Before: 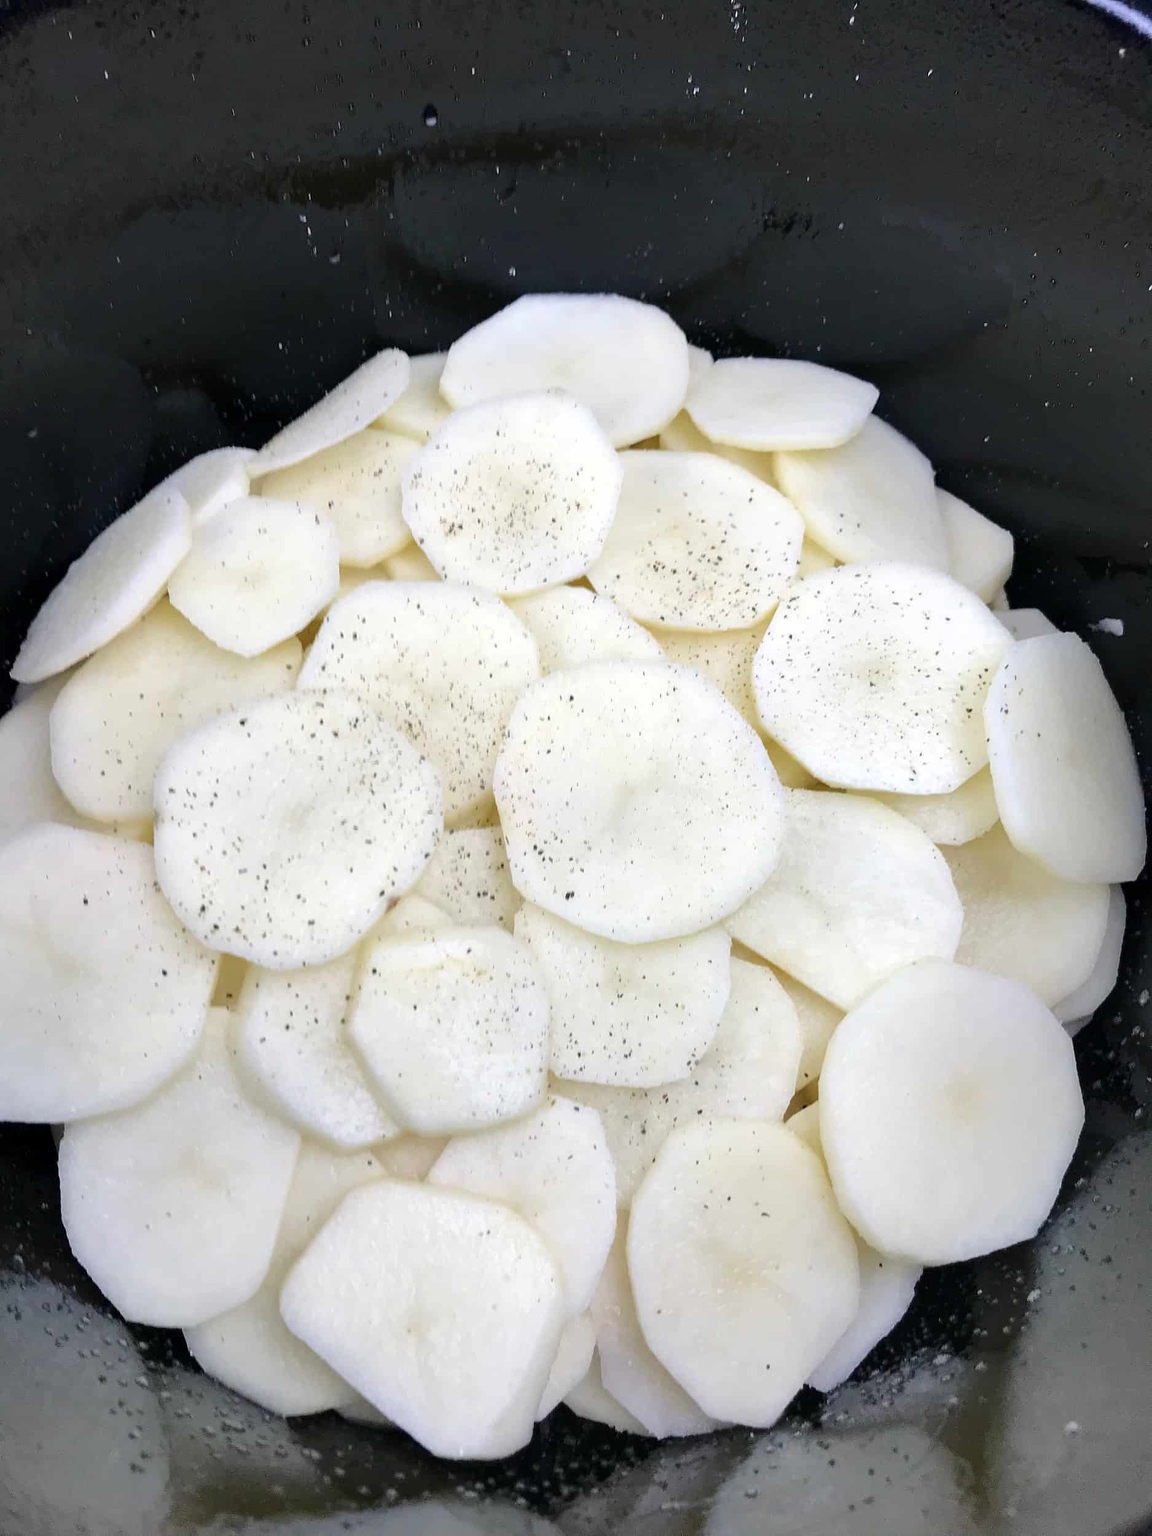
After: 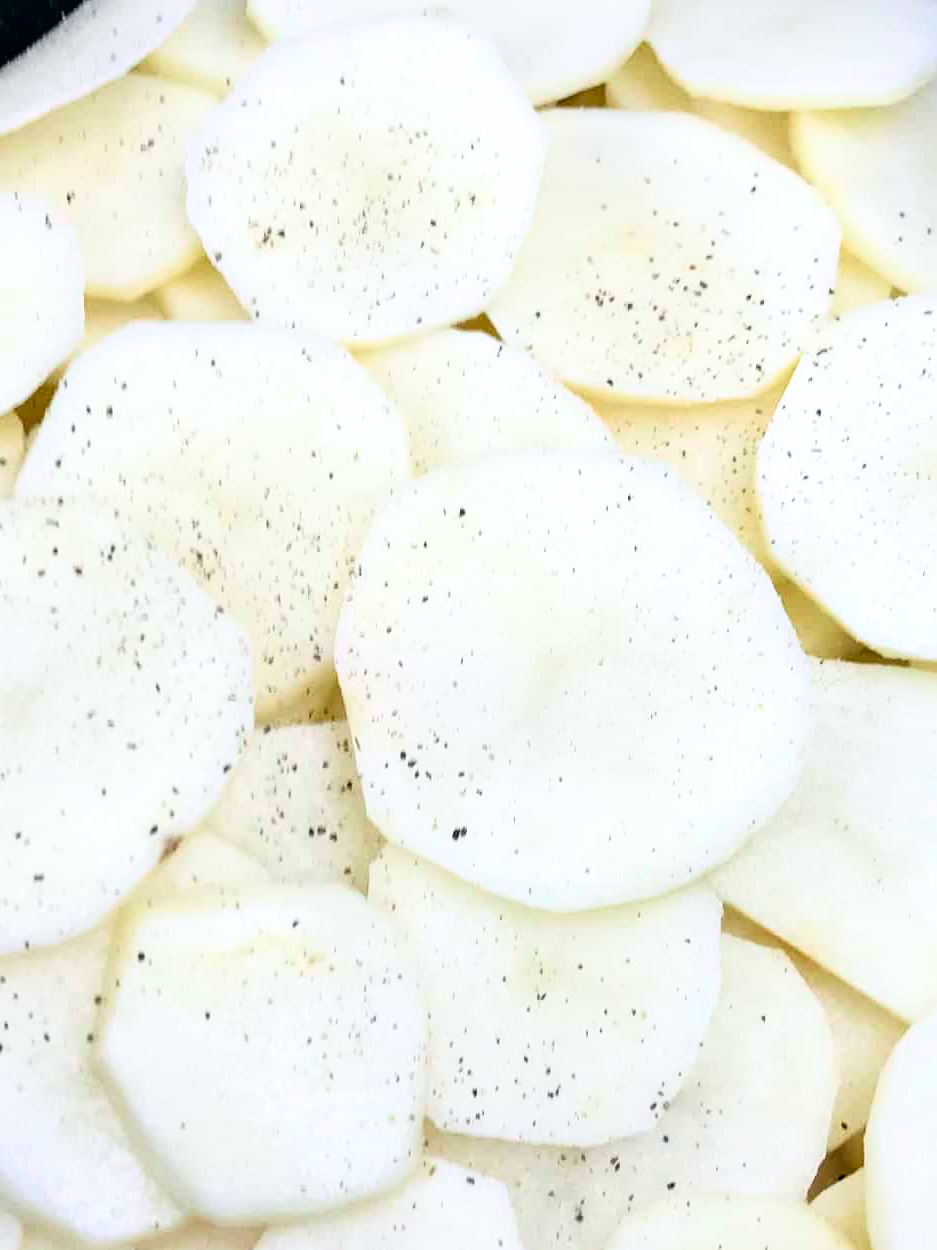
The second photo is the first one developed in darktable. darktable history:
tone curve: curves: ch0 [(0, 0) (0.139, 0.067) (0.319, 0.269) (0.498, 0.505) (0.725, 0.824) (0.864, 0.945) (0.985, 1)]; ch1 [(0, 0) (0.291, 0.197) (0.456, 0.426) (0.495, 0.488) (0.557, 0.578) (0.599, 0.644) (0.702, 0.786) (1, 1)]; ch2 [(0, 0) (0.125, 0.089) (0.353, 0.329) (0.447, 0.43) (0.557, 0.566) (0.63, 0.667) (1, 1)], color space Lab, independent channels, preserve colors none
crop: left 25%, top 25%, right 25%, bottom 25%
